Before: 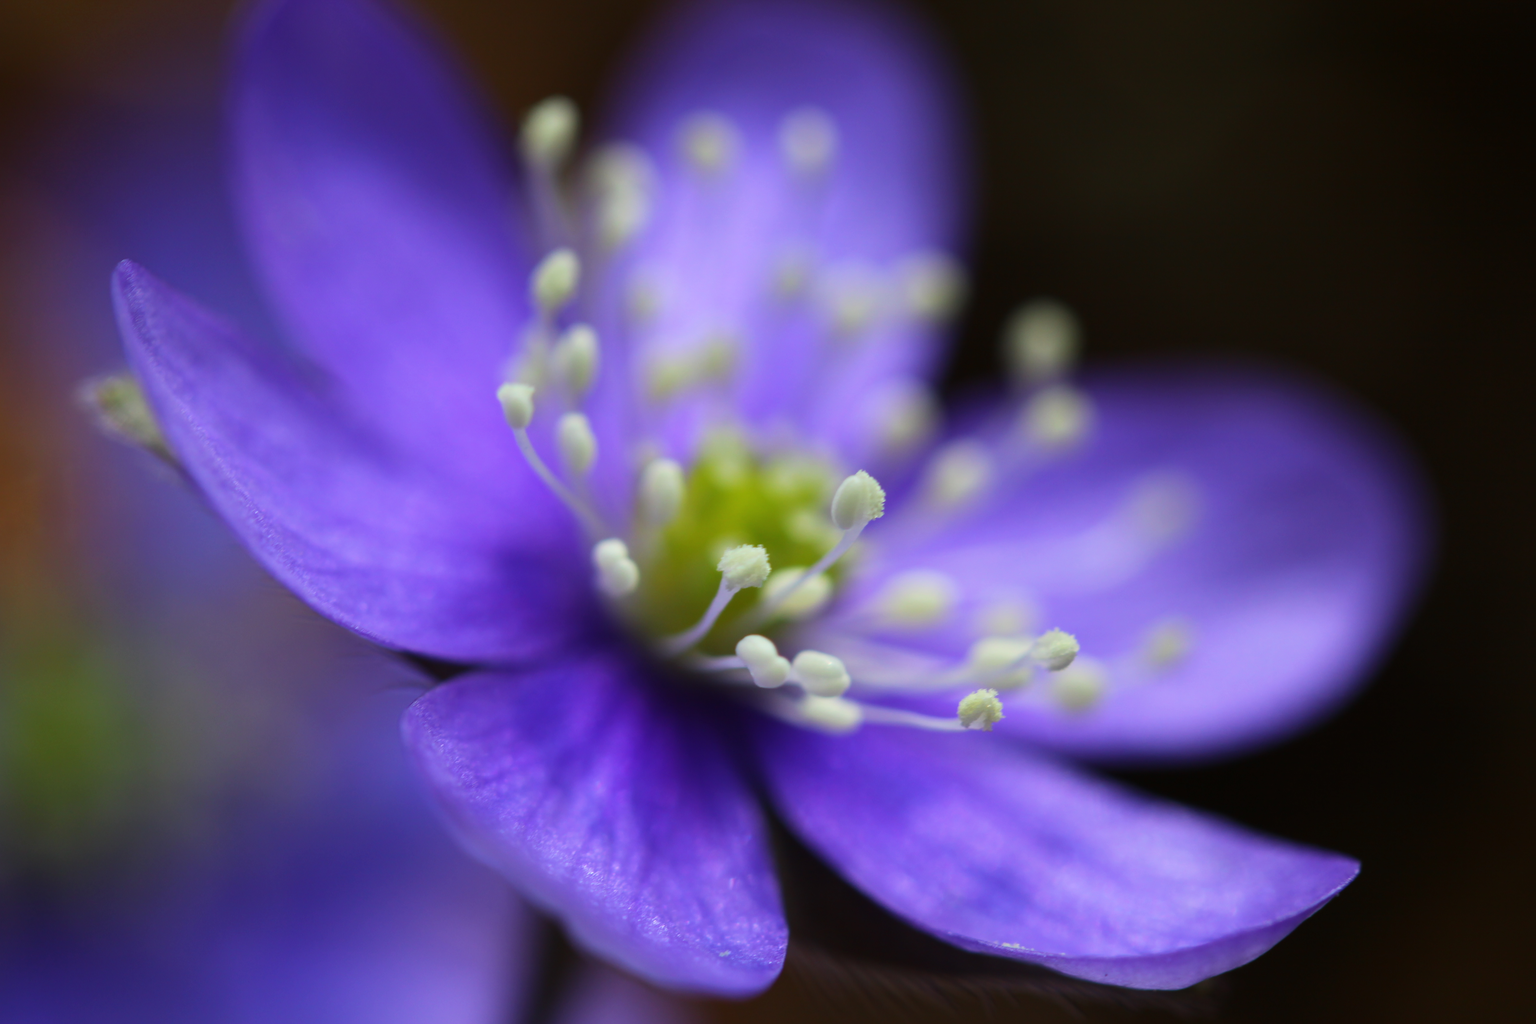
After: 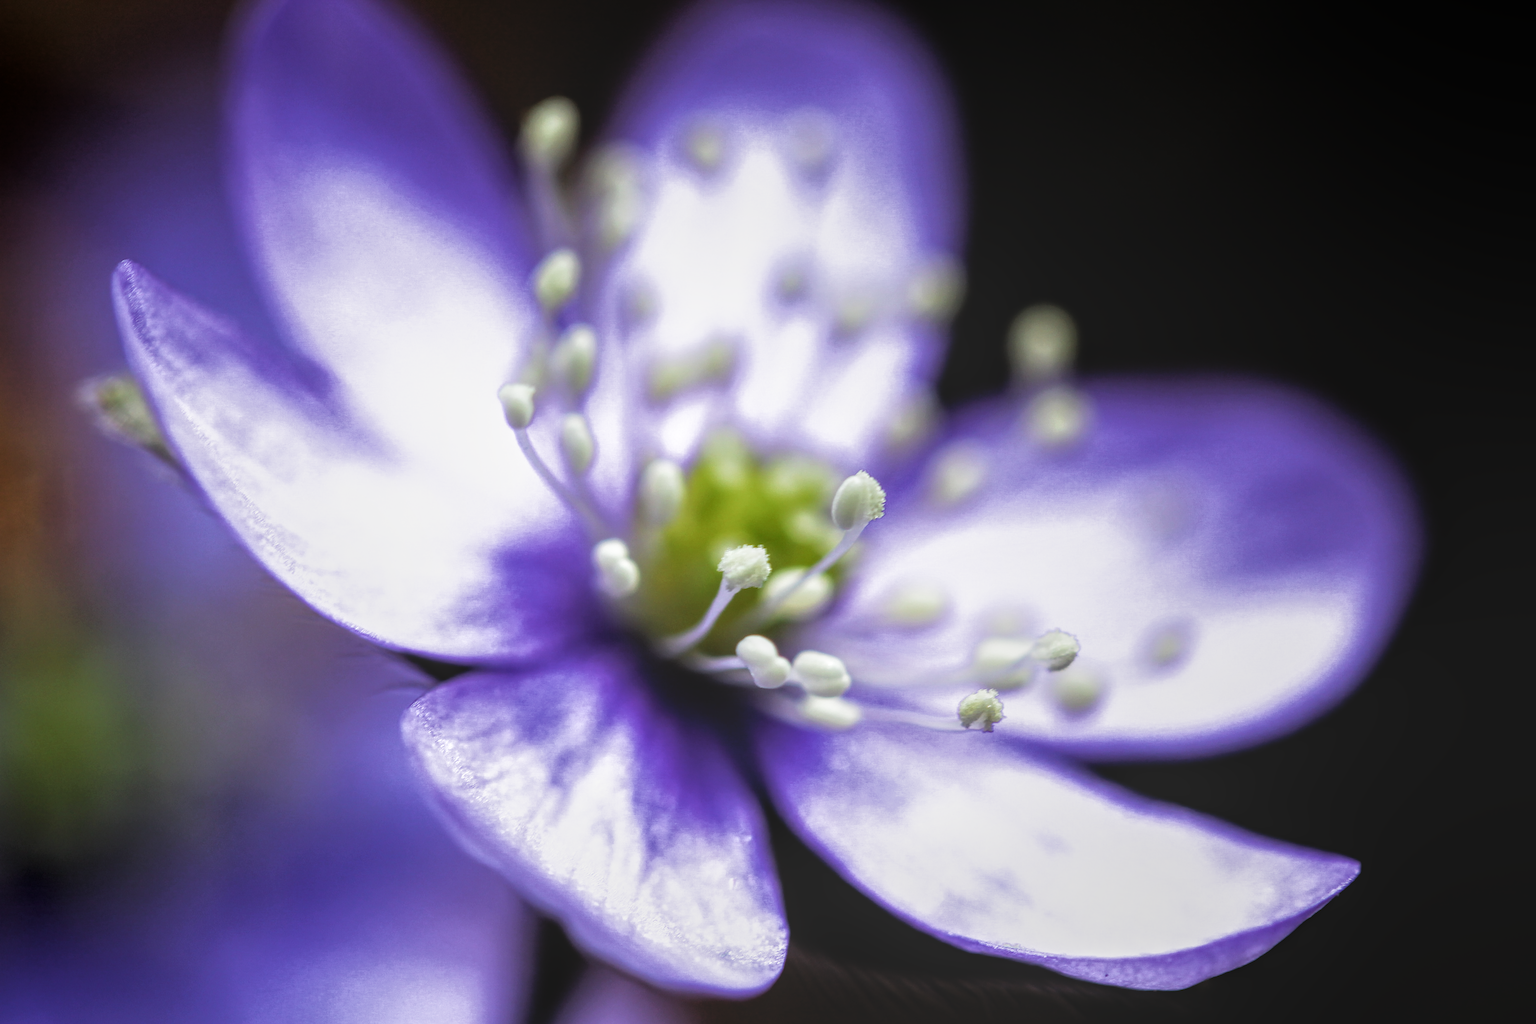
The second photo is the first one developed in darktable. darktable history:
sharpen: on, module defaults
shadows and highlights: shadows -1.57, highlights 39.66
filmic rgb: black relative exposure -8.21 EV, white relative exposure 2.2 EV, target white luminance 99.871%, hardness 7.1, latitude 75.68%, contrast 1.318, highlights saturation mix -1.48%, shadows ↔ highlights balance 29.98%, color science v4 (2020)
local contrast: highlights 66%, shadows 34%, detail 167%, midtone range 0.2
